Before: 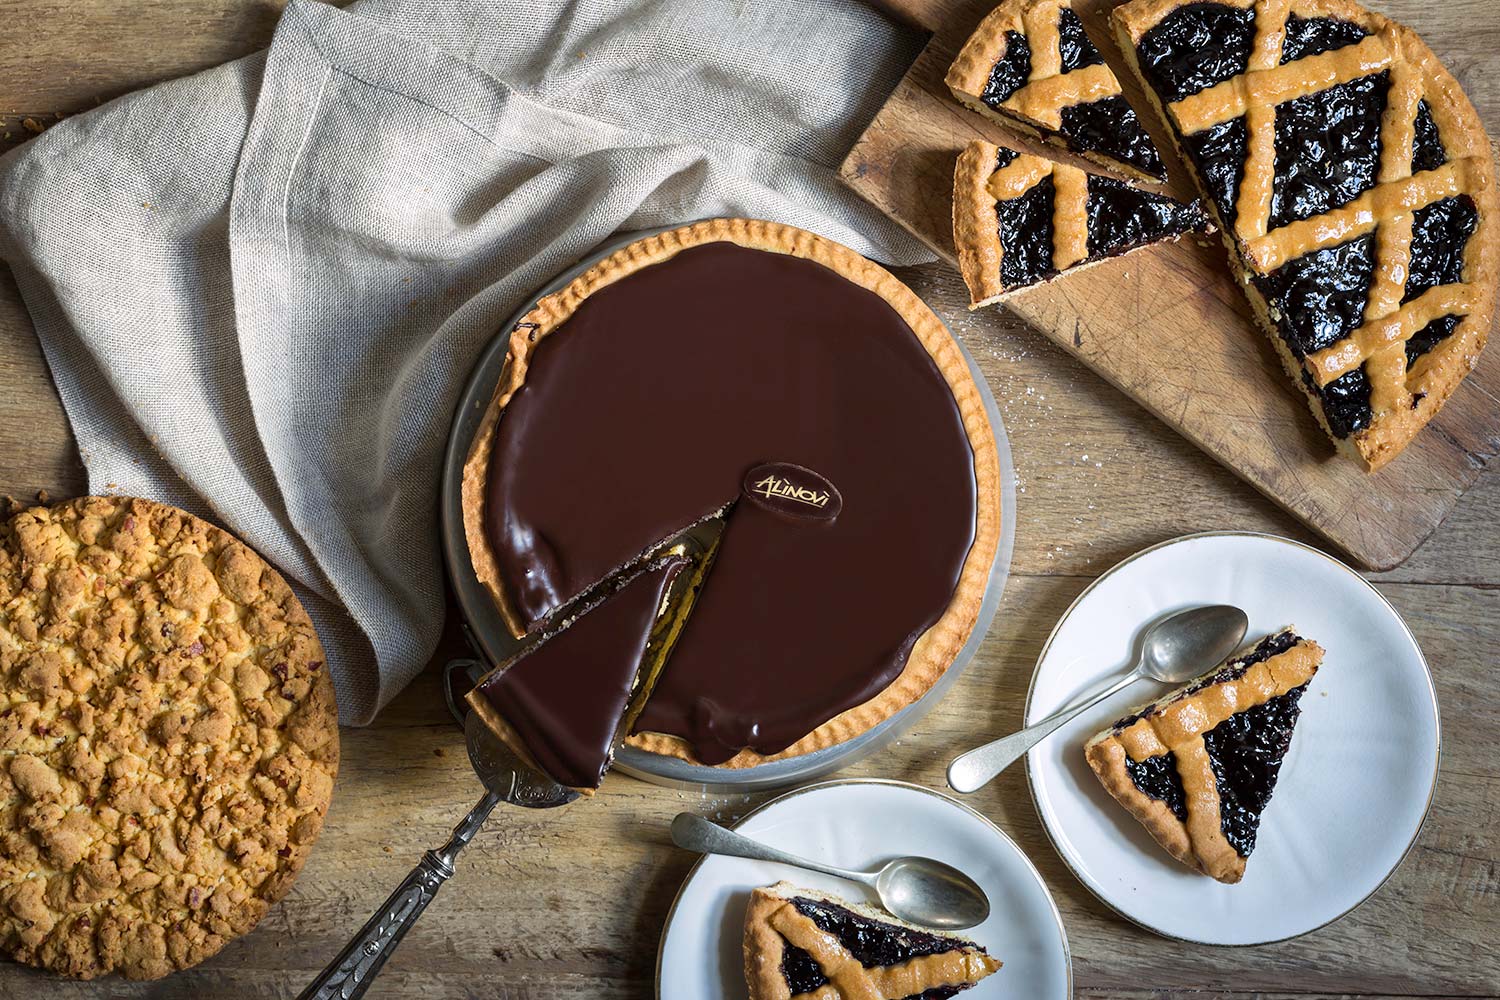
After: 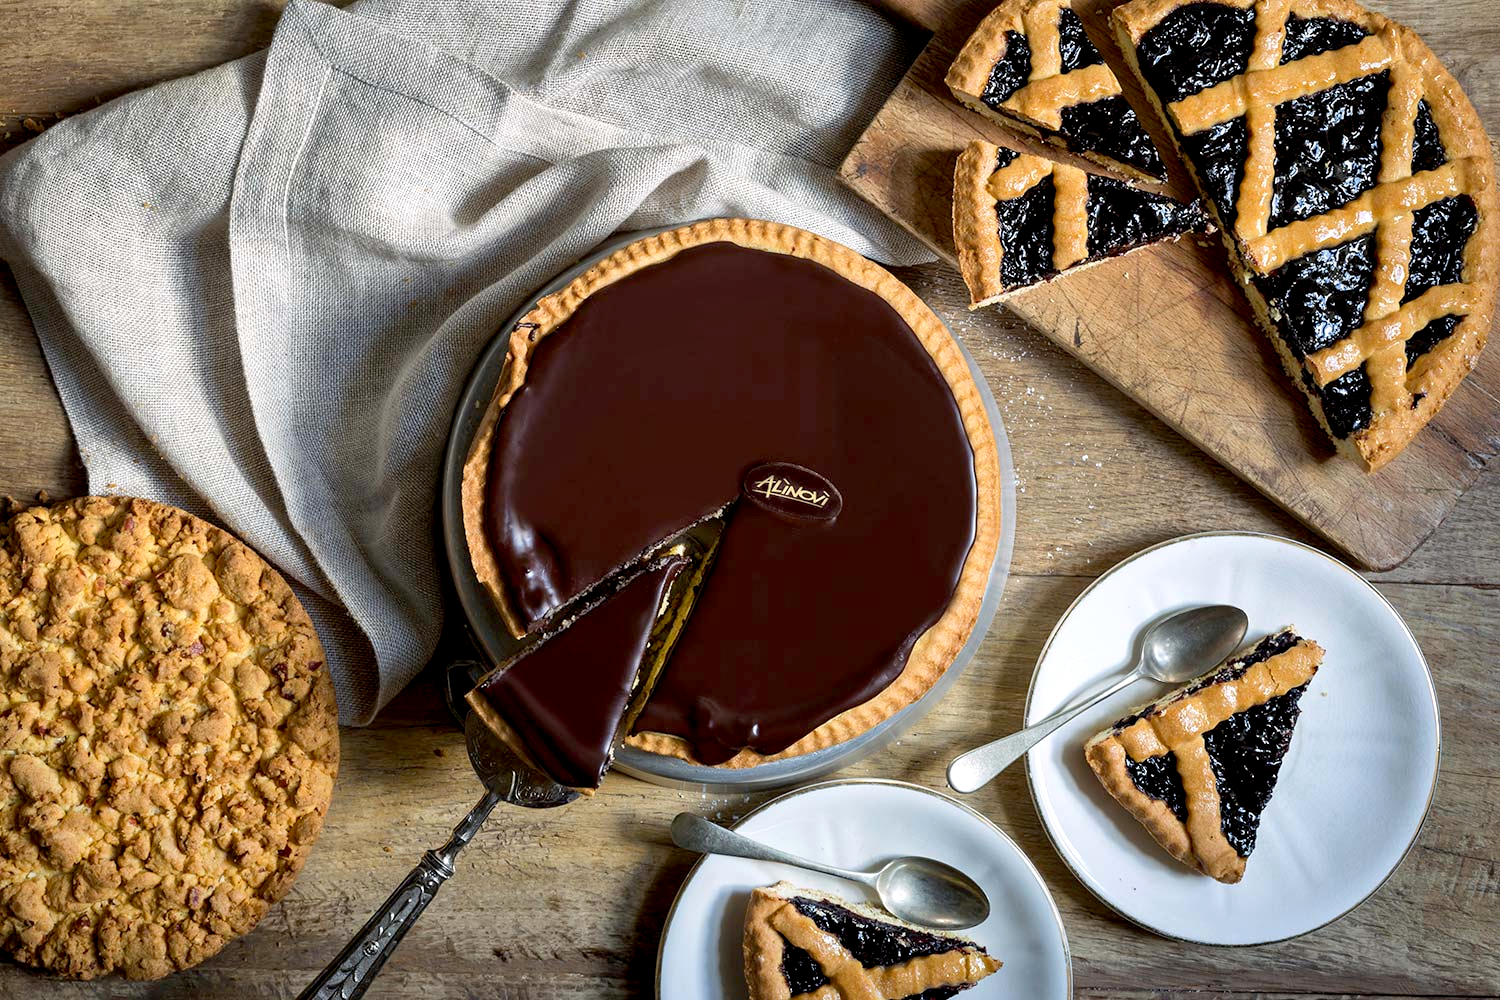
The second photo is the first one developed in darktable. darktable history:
exposure: black level correction 0.009, exposure 0.119 EV, compensate highlight preservation false
shadows and highlights: radius 264.75, soften with gaussian
